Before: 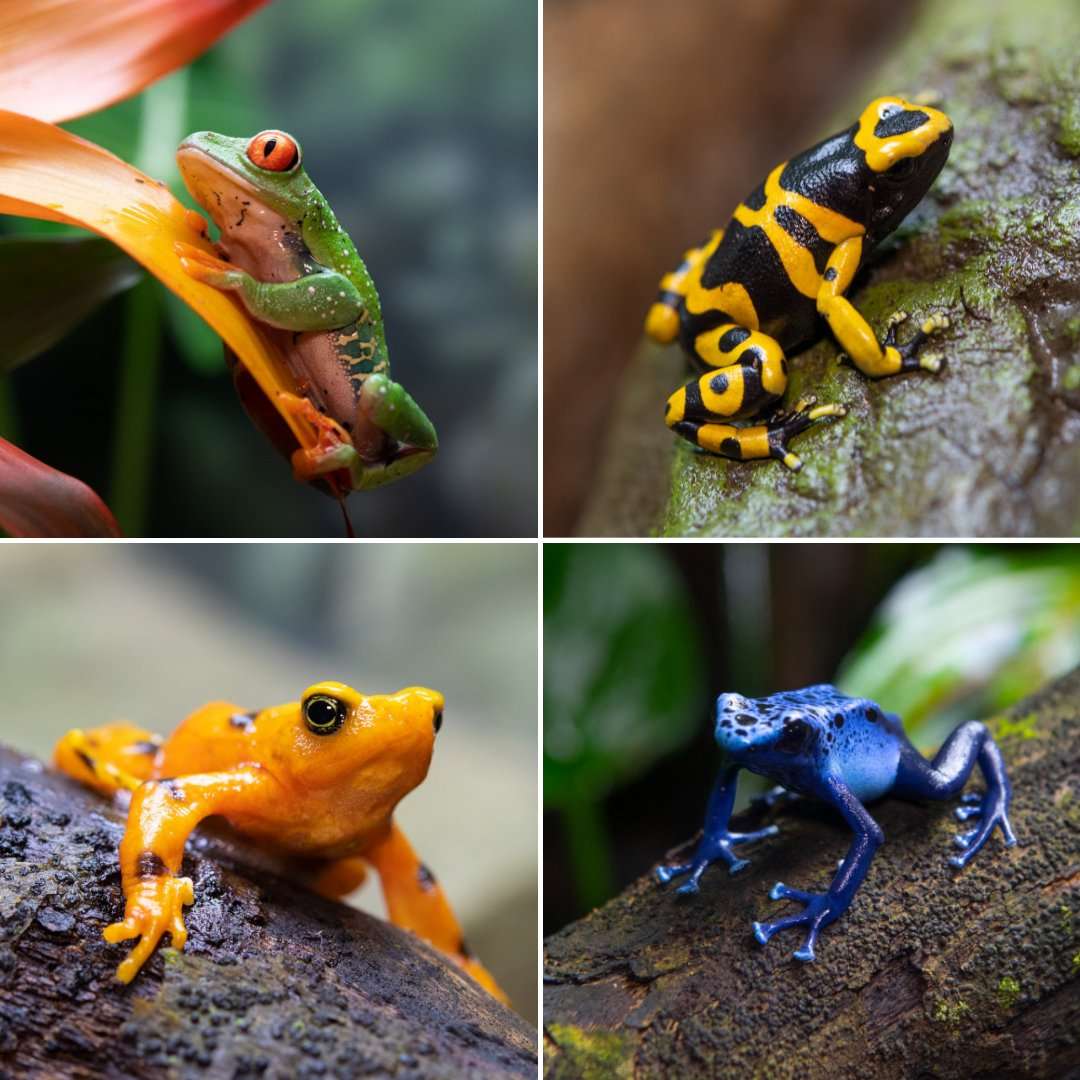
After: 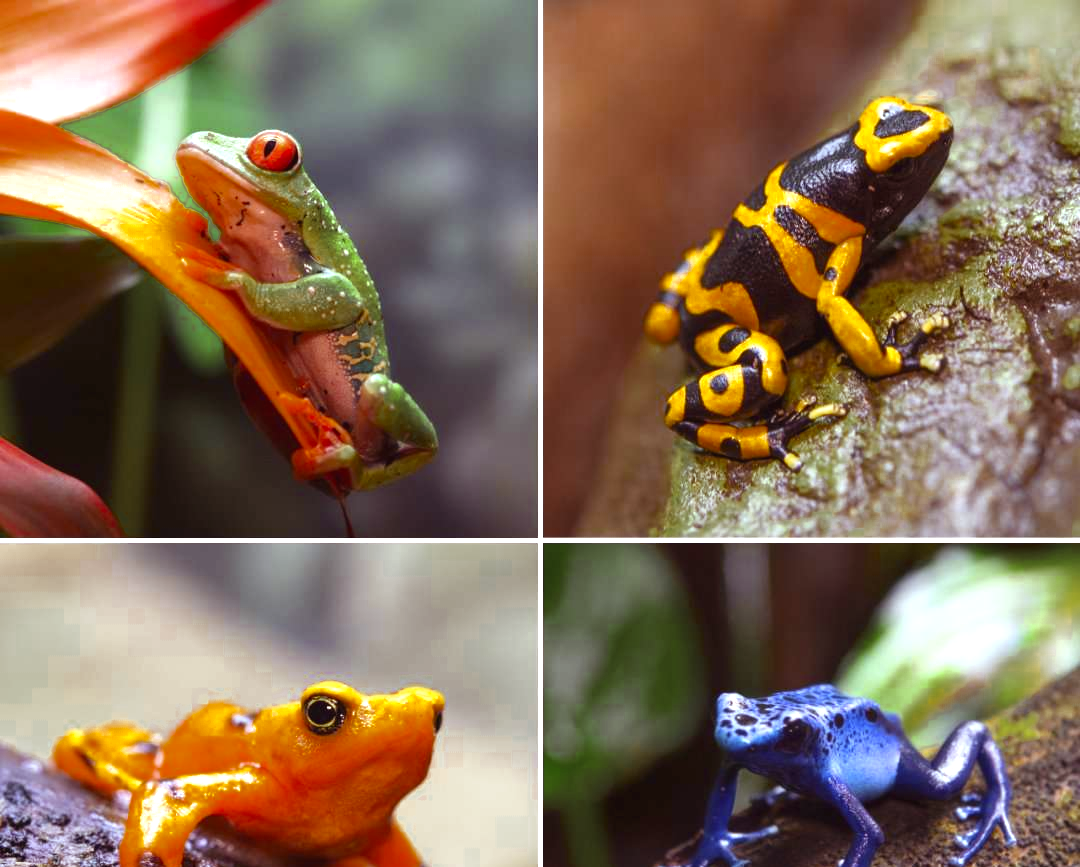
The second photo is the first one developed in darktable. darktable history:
crop: bottom 19.644%
rgb levels: mode RGB, independent channels, levels [[0, 0.474, 1], [0, 0.5, 1], [0, 0.5, 1]]
exposure: black level correction -0.002, exposure 0.54 EV, compensate highlight preservation false
color zones: curves: ch0 [(0.11, 0.396) (0.195, 0.36) (0.25, 0.5) (0.303, 0.412) (0.357, 0.544) (0.75, 0.5) (0.967, 0.328)]; ch1 [(0, 0.468) (0.112, 0.512) (0.202, 0.6) (0.25, 0.5) (0.307, 0.352) (0.357, 0.544) (0.75, 0.5) (0.963, 0.524)]
